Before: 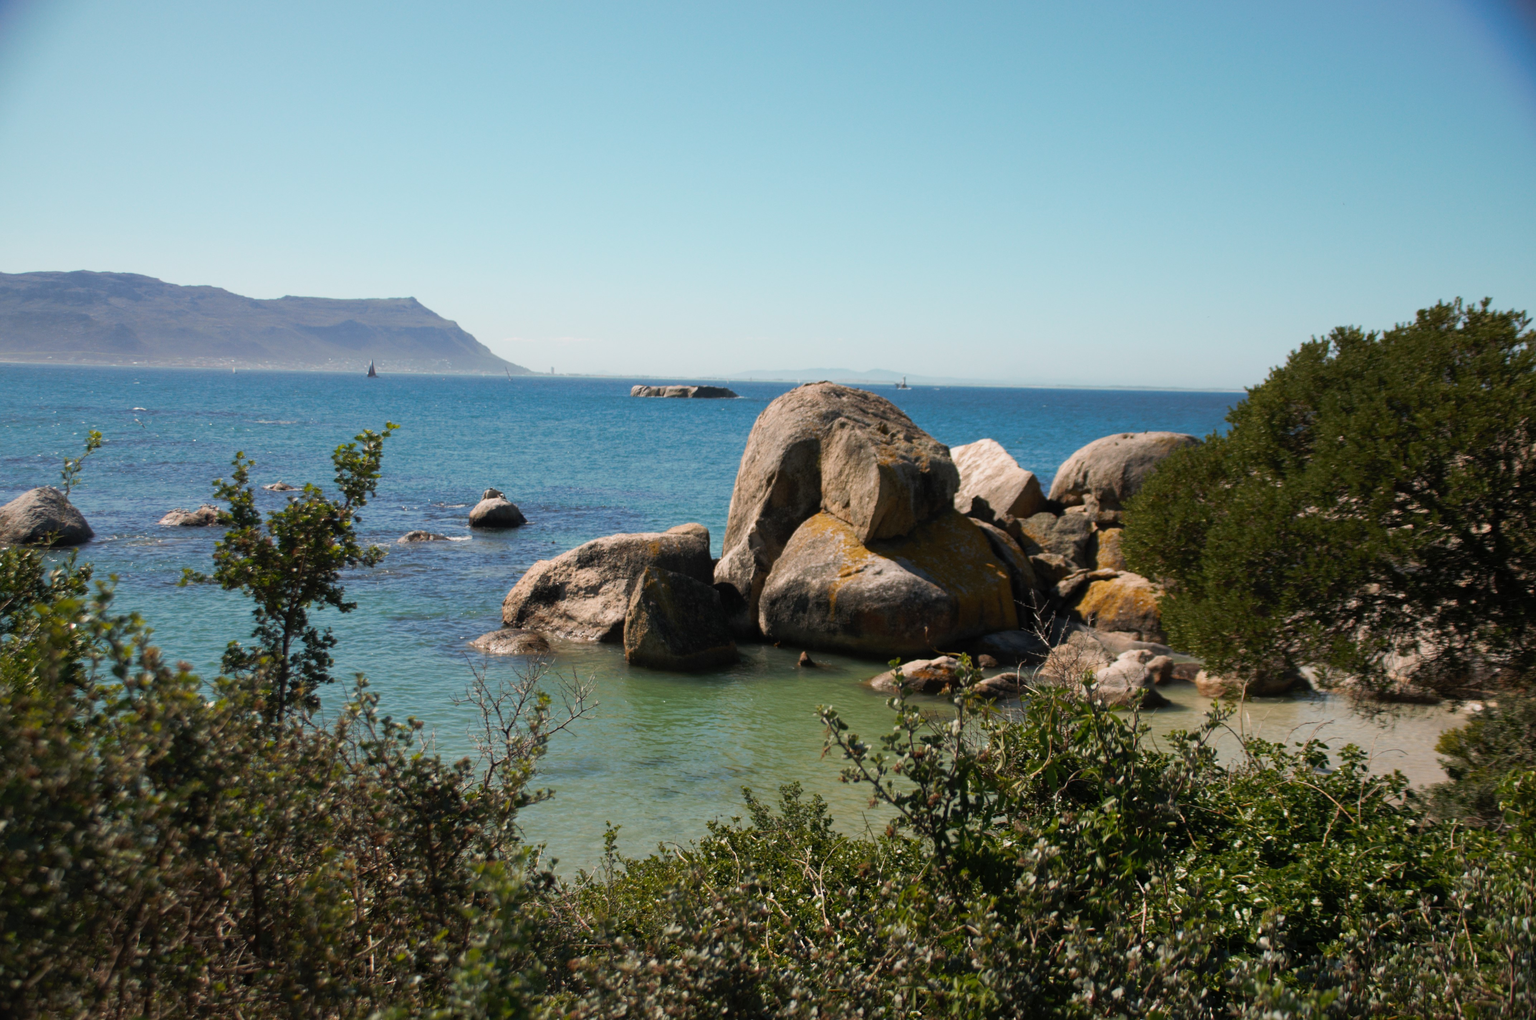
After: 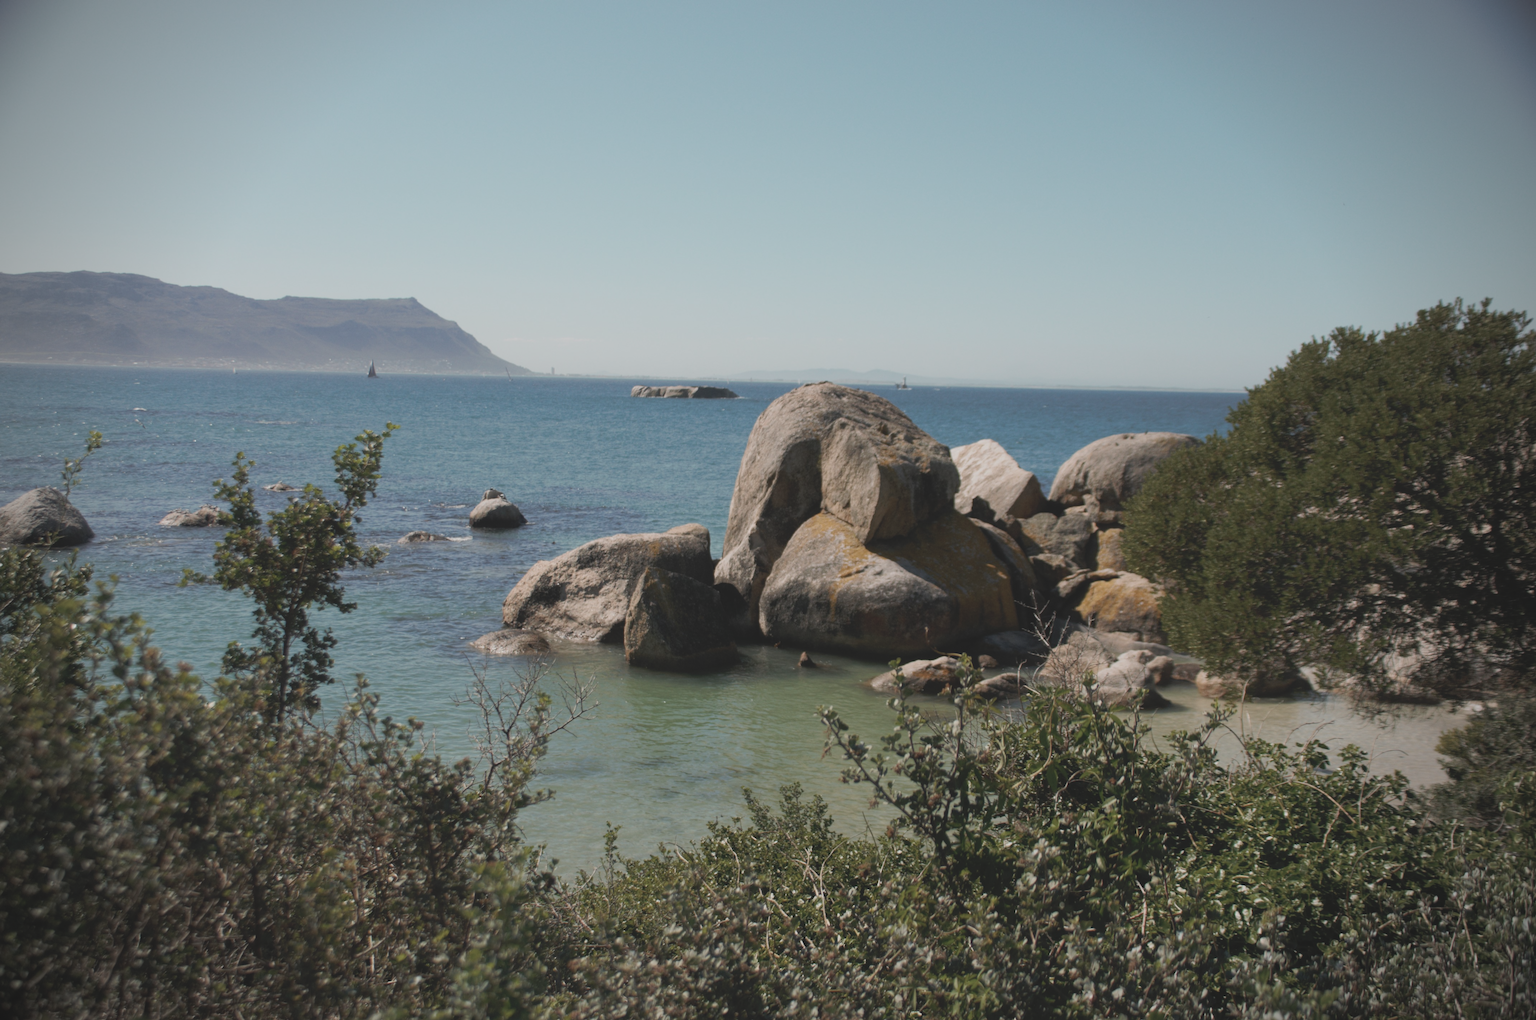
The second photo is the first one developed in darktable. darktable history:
vignetting: width/height ratio 1.1
contrast brightness saturation: contrast -0.243, saturation -0.436
